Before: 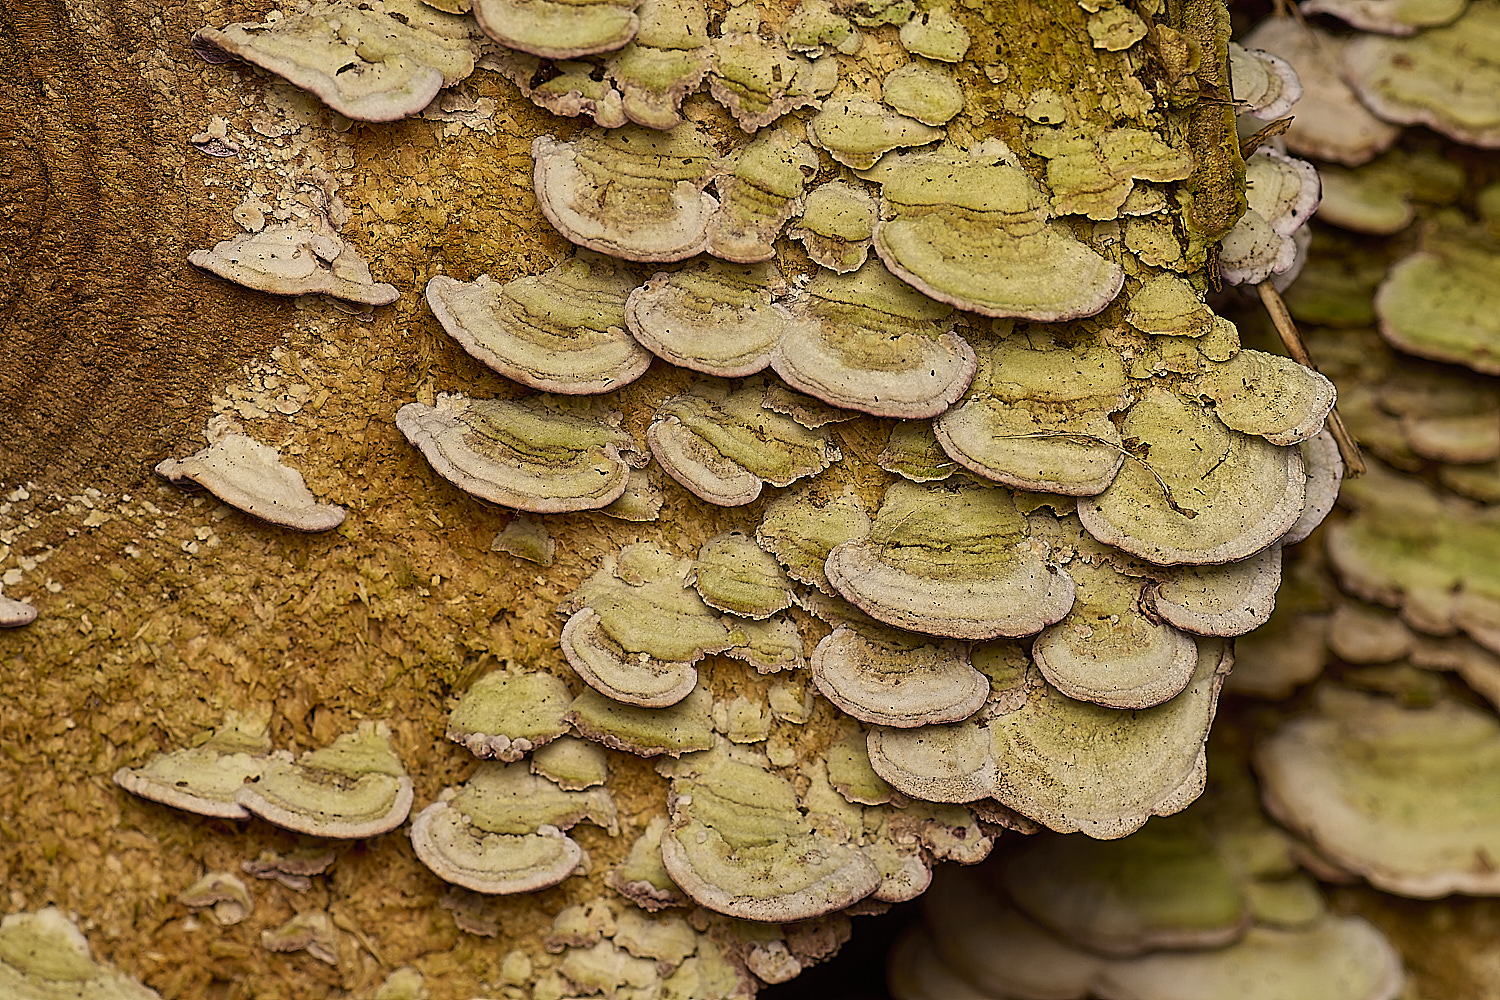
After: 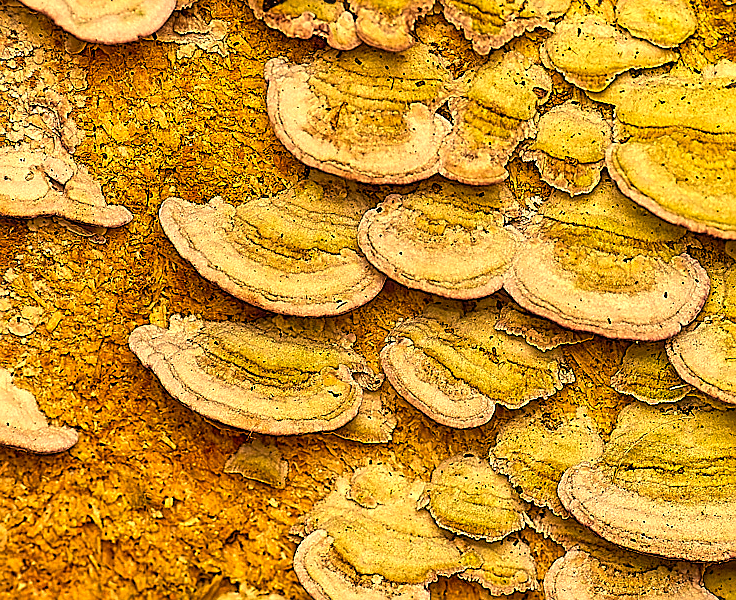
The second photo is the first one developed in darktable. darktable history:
color correction: highlights a* 14.79, highlights b* 31.56
sharpen: on, module defaults
crop: left 17.83%, top 7.872%, right 32.676%, bottom 31.964%
exposure: exposure 0.366 EV, compensate exposure bias true, compensate highlight preservation false
local contrast: on, module defaults
